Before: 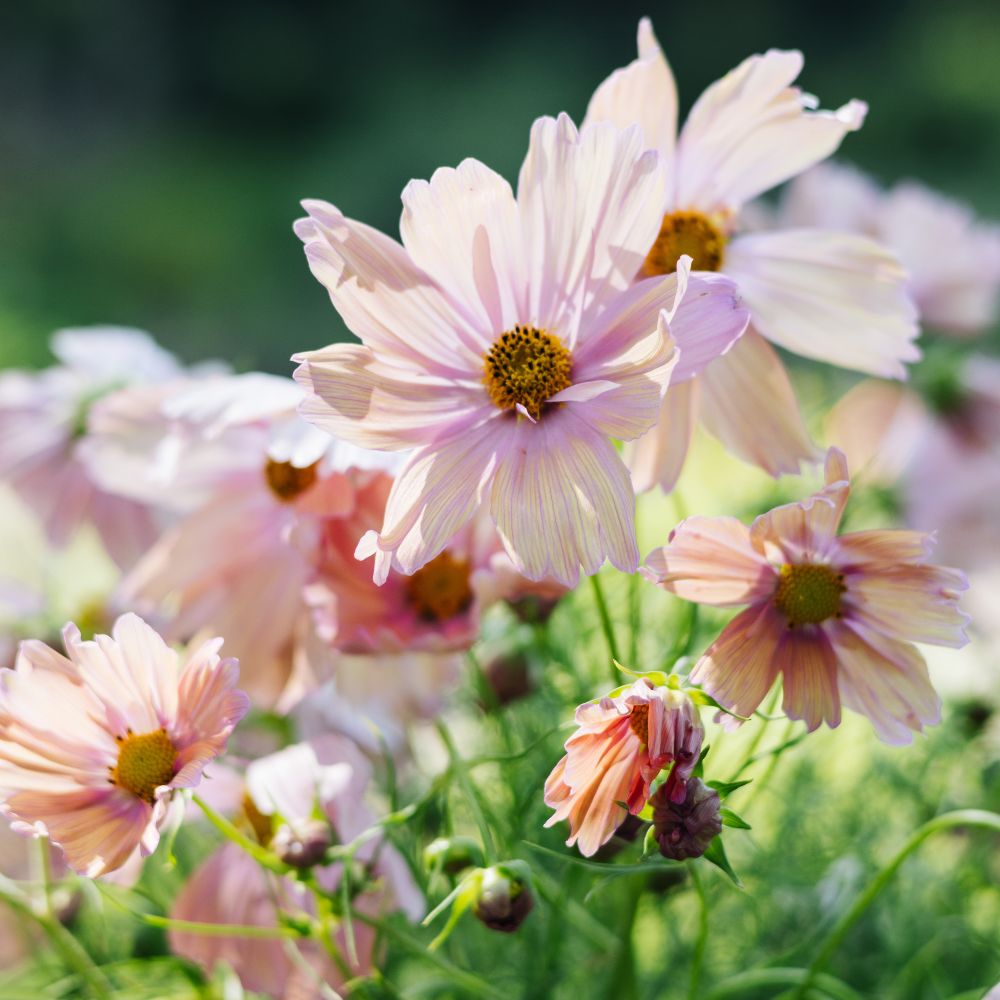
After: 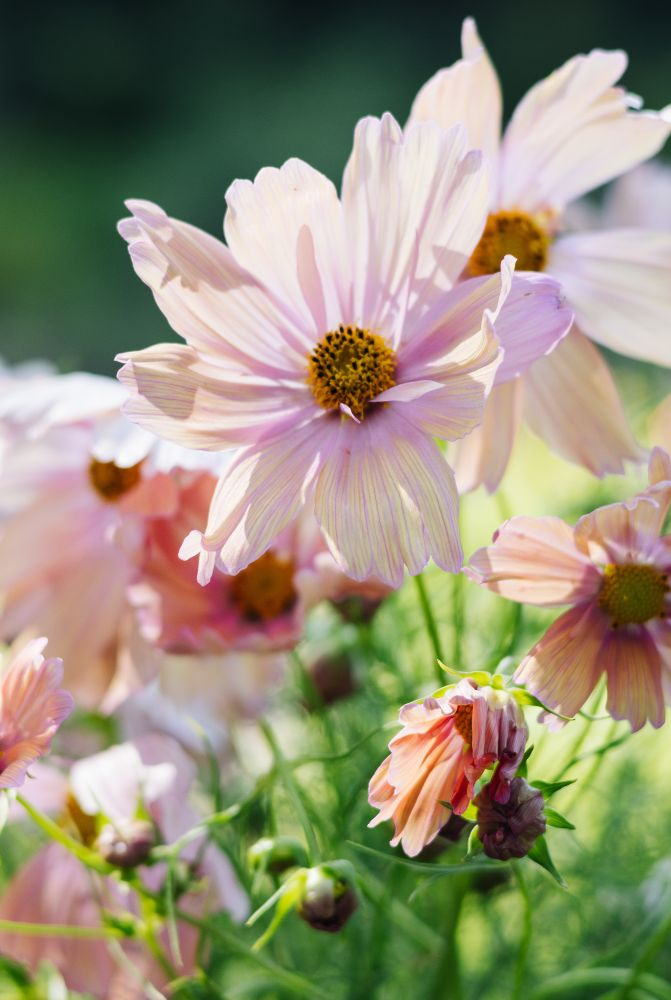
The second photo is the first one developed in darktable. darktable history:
crop and rotate: left 17.684%, right 15.152%
